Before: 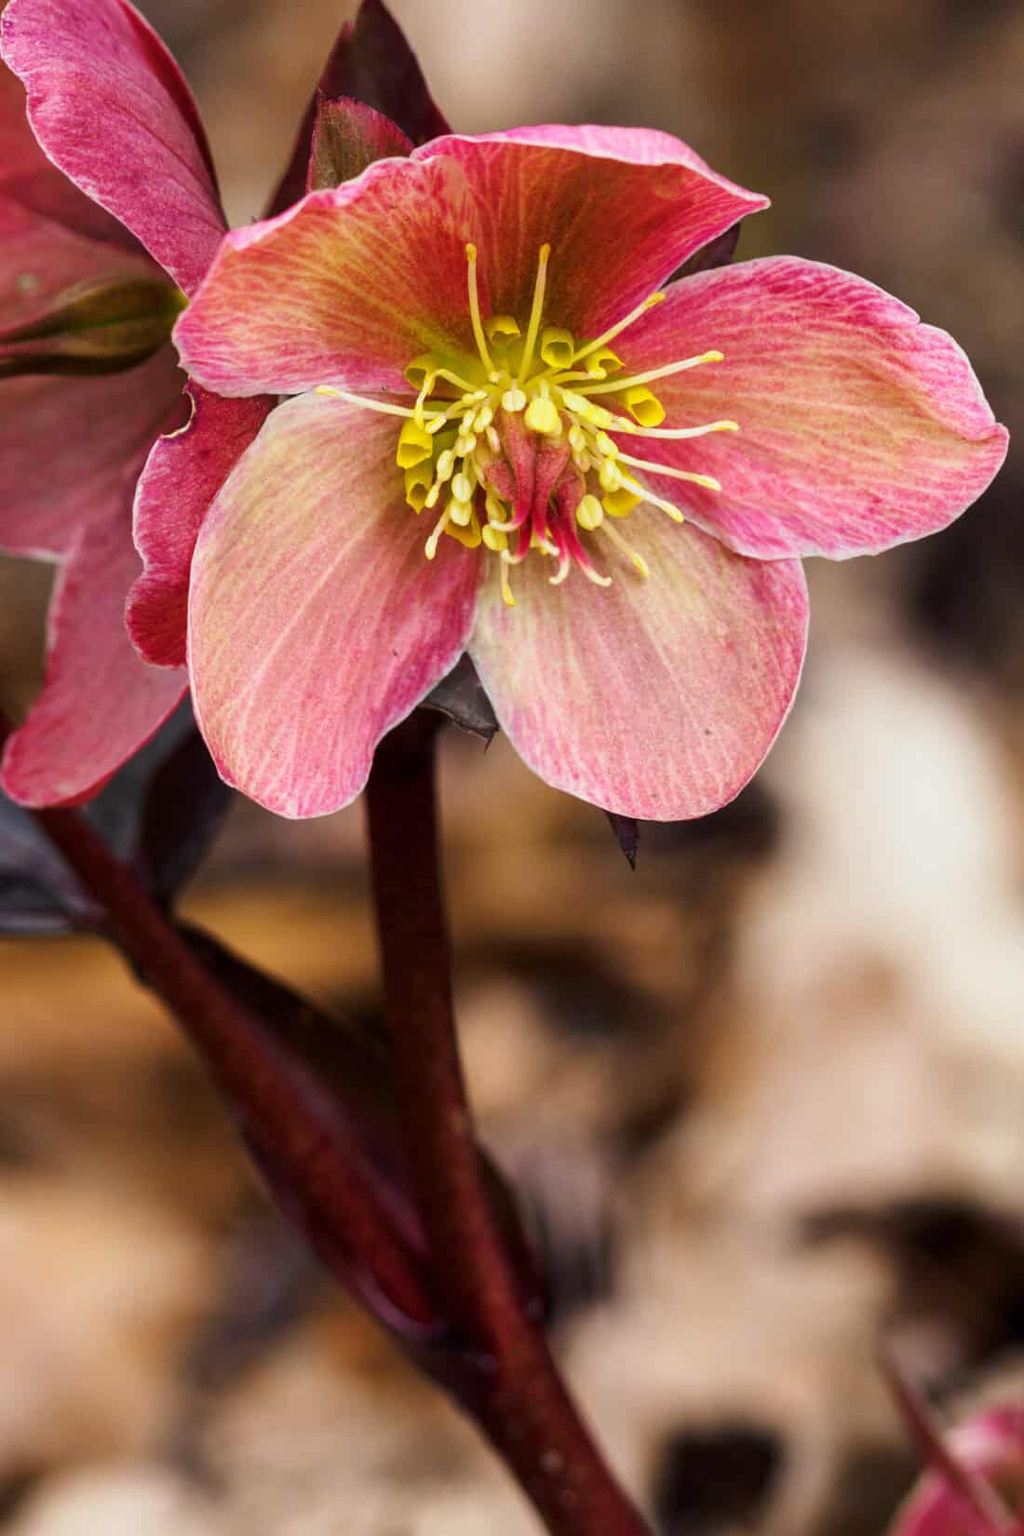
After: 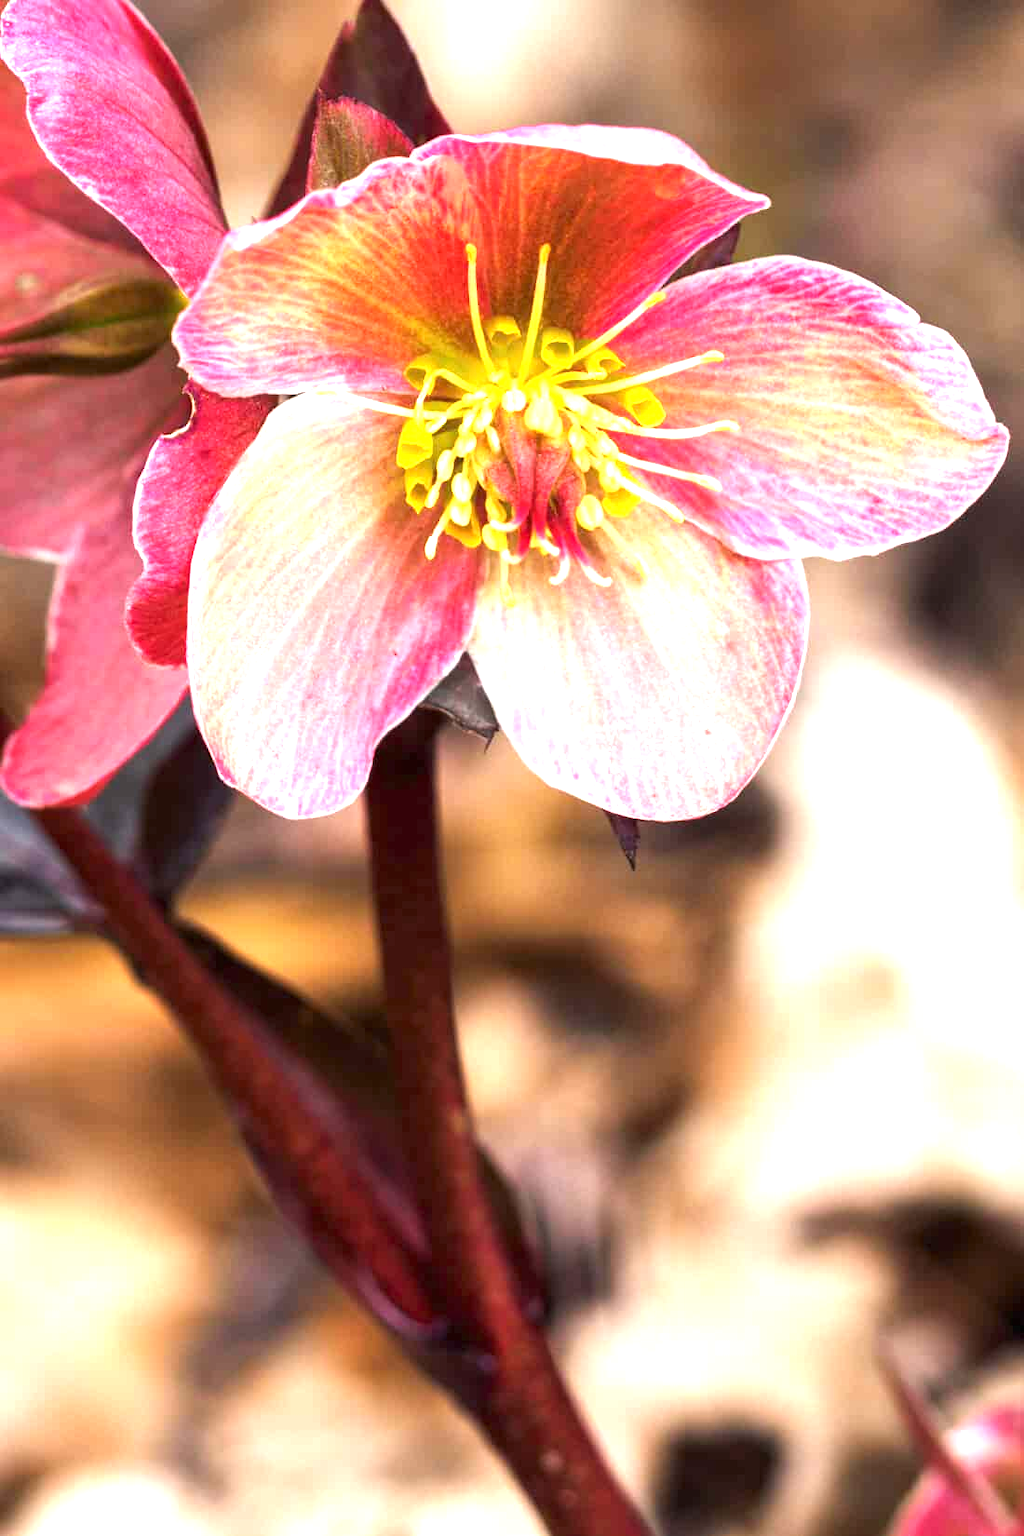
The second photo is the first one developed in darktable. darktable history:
exposure: black level correction 0, exposure 1.44 EV, compensate highlight preservation false
